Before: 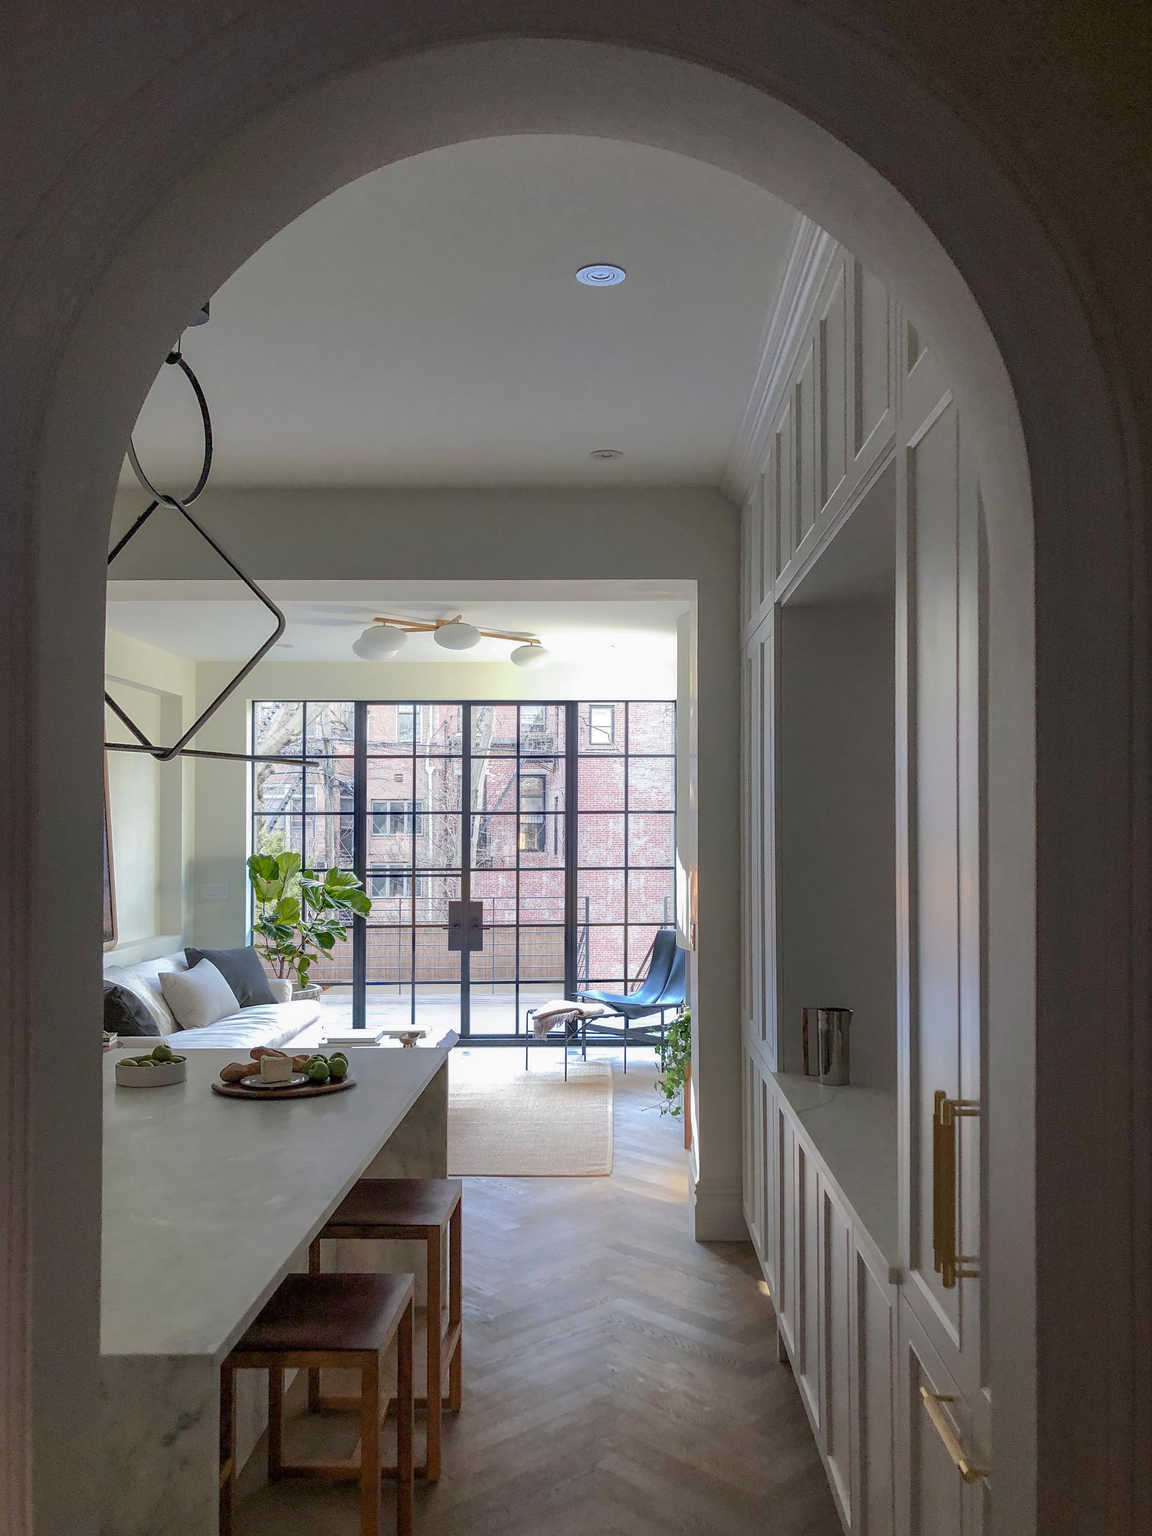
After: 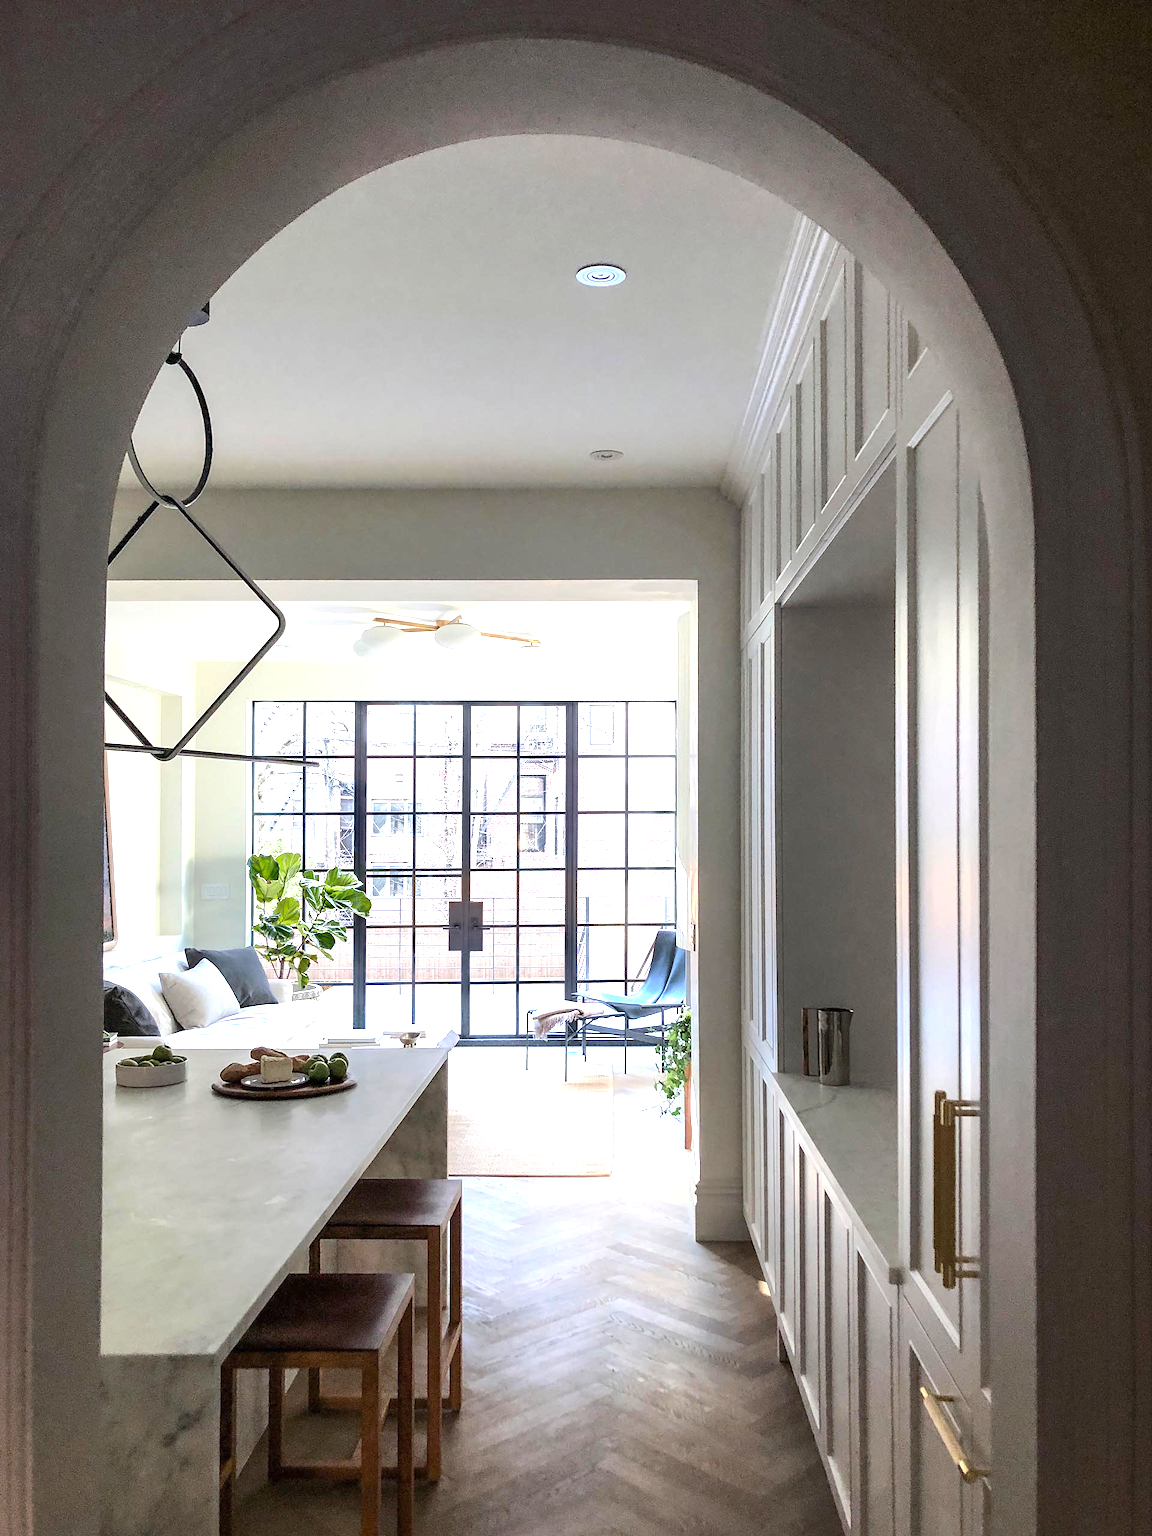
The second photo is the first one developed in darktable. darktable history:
exposure: black level correction 0, exposure 0.7 EV, compensate exposure bias true, compensate highlight preservation false
tone equalizer: -8 EV -0.75 EV, -7 EV -0.7 EV, -6 EV -0.6 EV, -5 EV -0.4 EV, -3 EV 0.4 EV, -2 EV 0.6 EV, -1 EV 0.7 EV, +0 EV 0.75 EV, edges refinement/feathering 500, mask exposure compensation -1.57 EV, preserve details no
